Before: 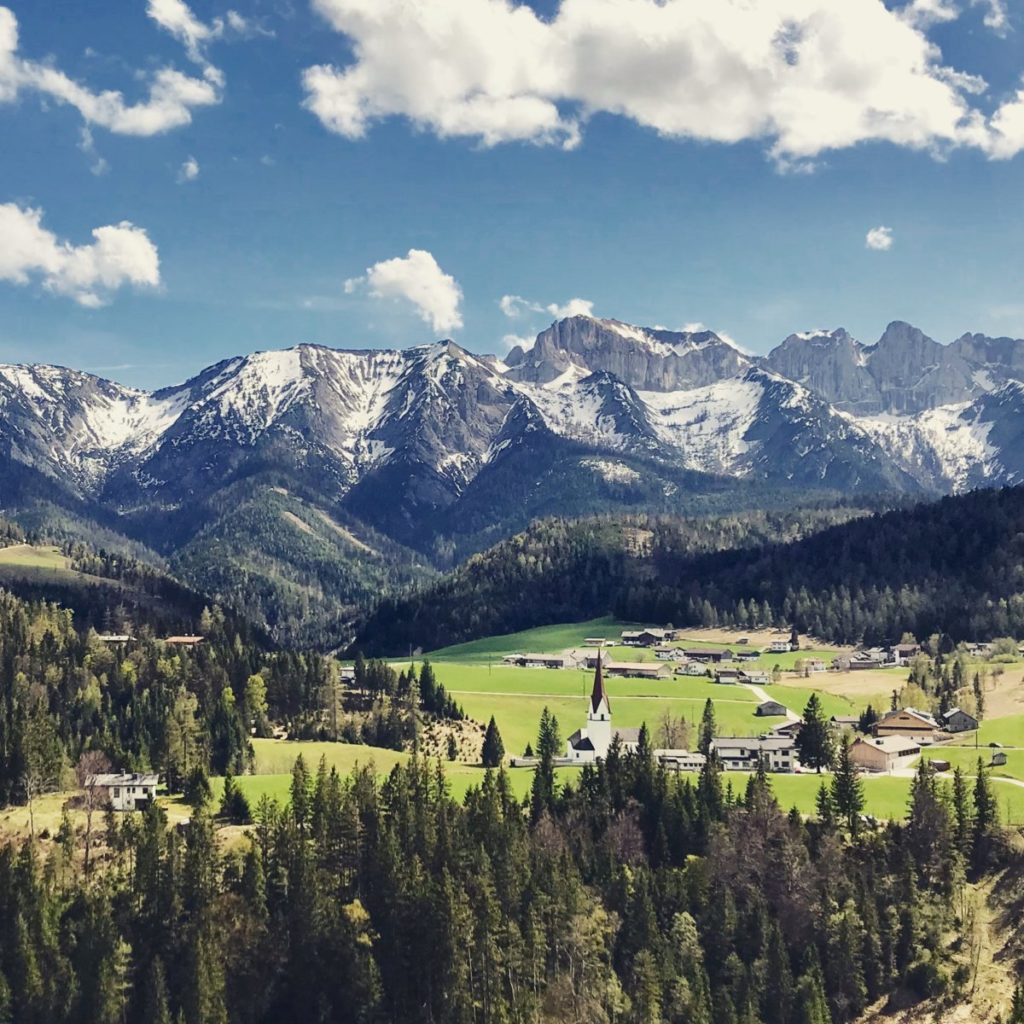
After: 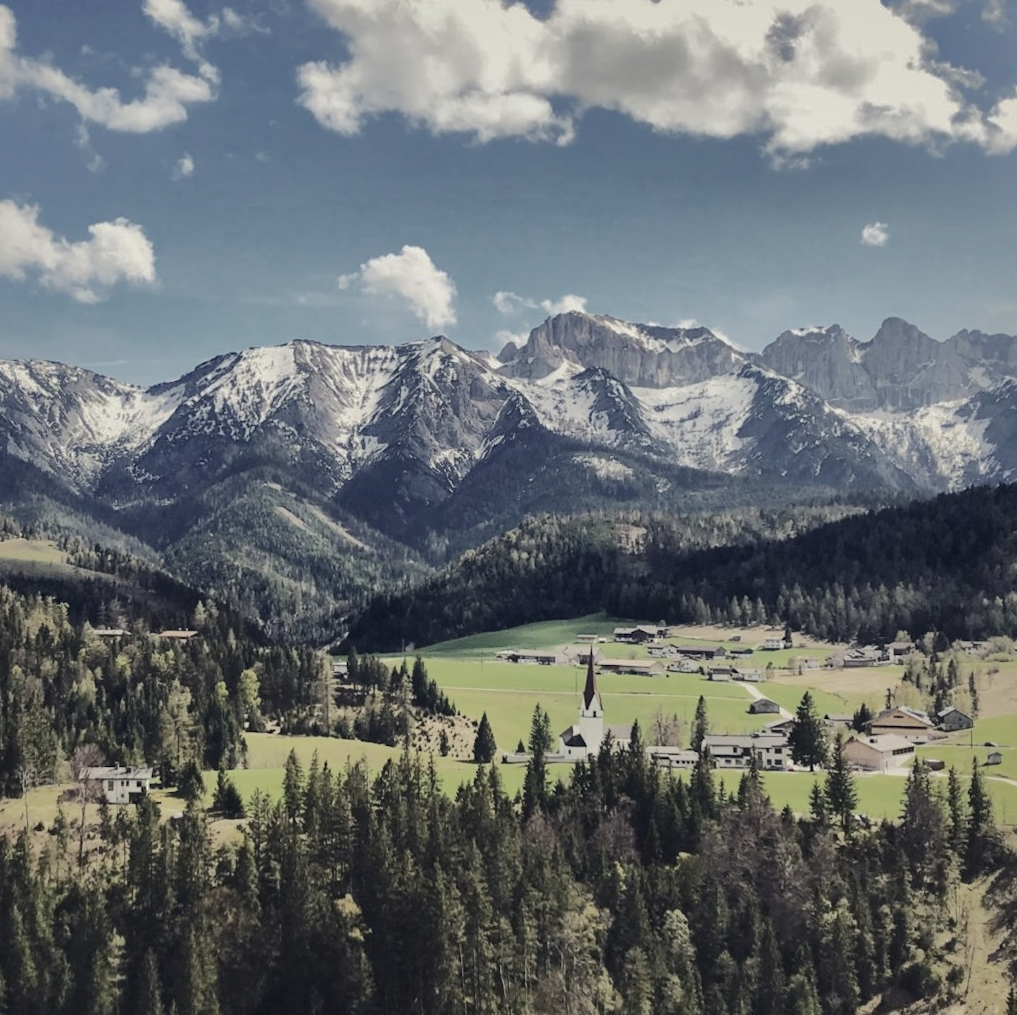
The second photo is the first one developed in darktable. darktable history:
shadows and highlights: shadows -19.91, highlights -73.15
color correction: saturation 0.57
rotate and perspective: rotation 0.192°, lens shift (horizontal) -0.015, crop left 0.005, crop right 0.996, crop top 0.006, crop bottom 0.99
